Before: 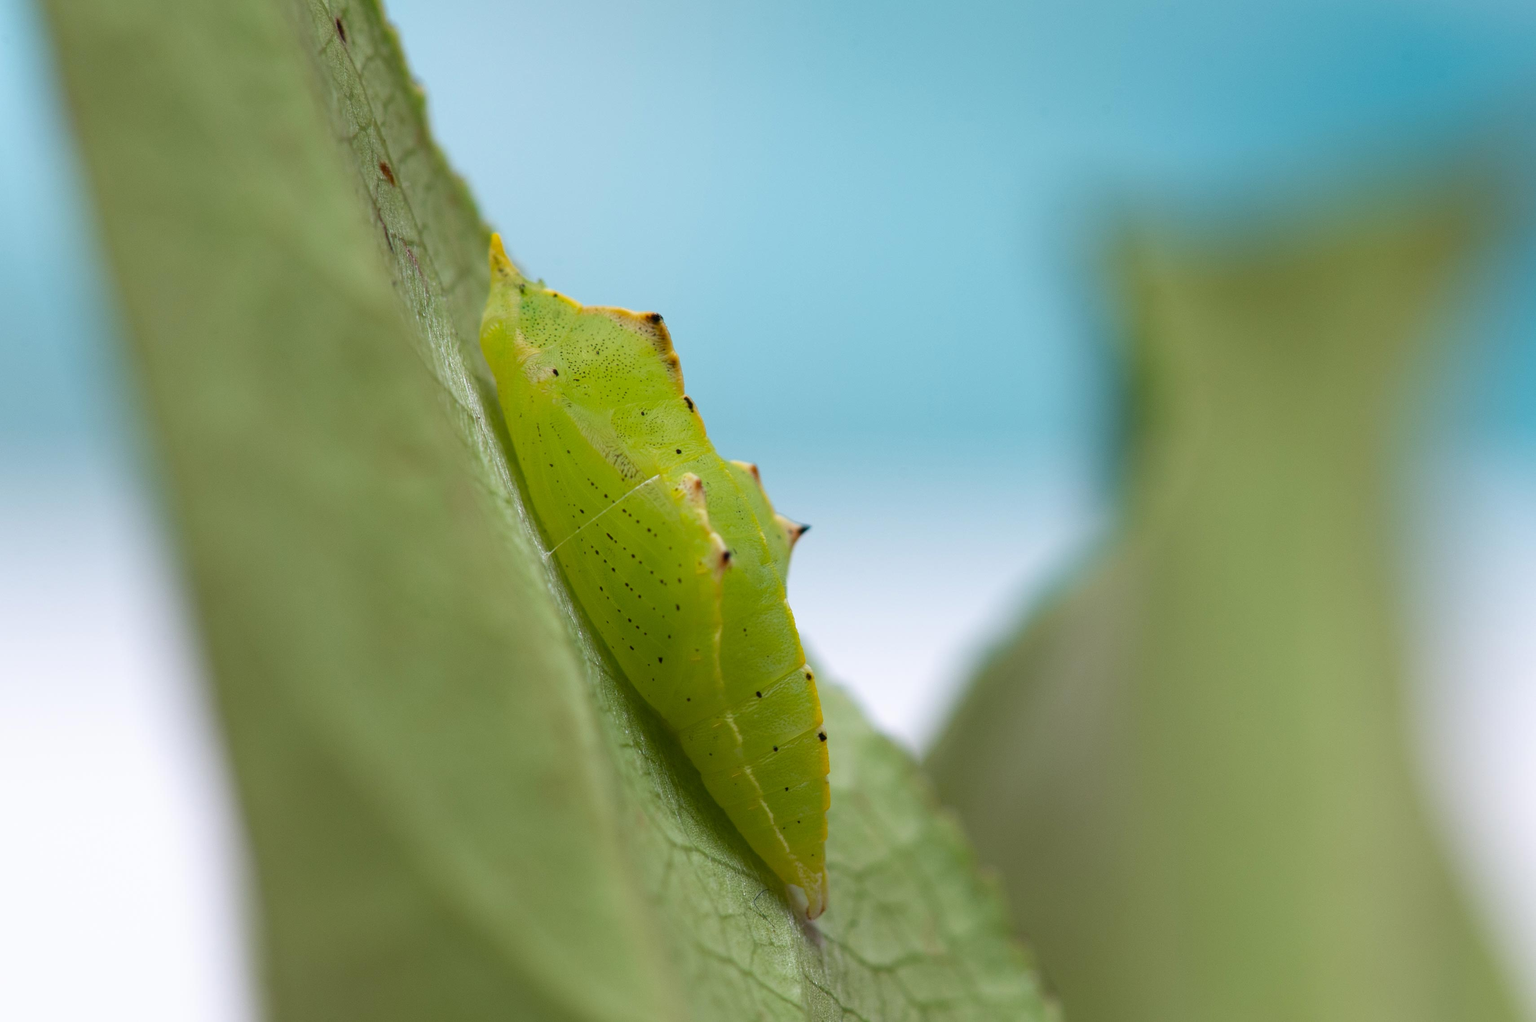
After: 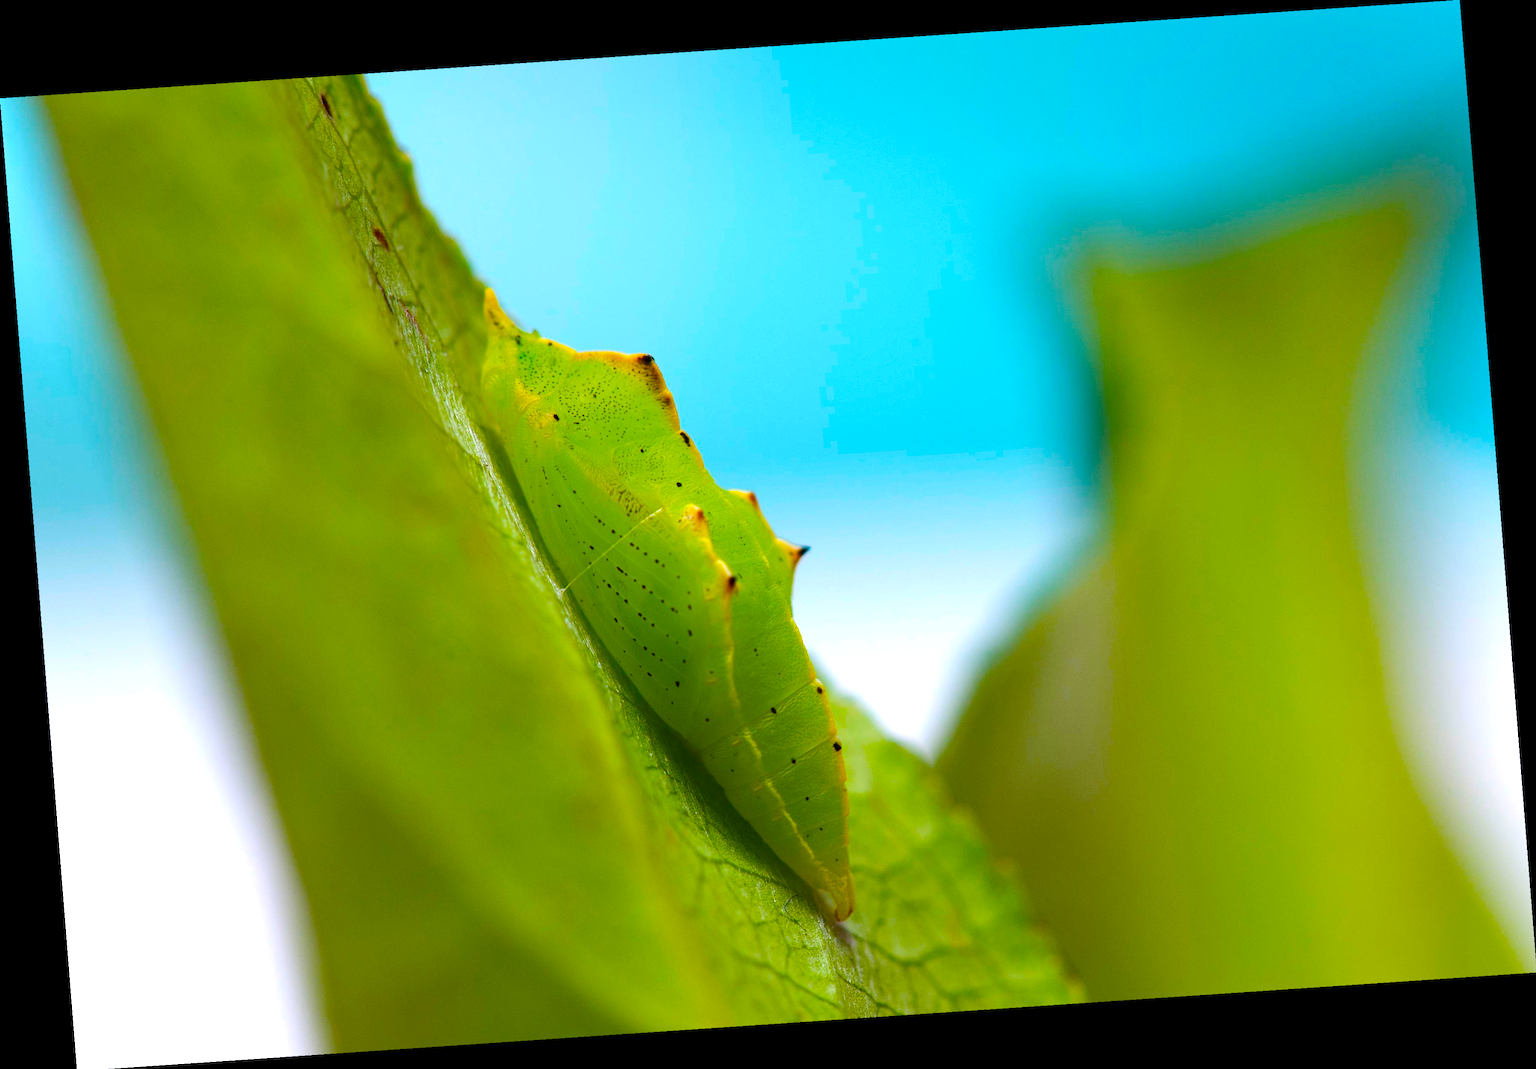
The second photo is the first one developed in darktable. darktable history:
rotate and perspective: rotation -4.2°, shear 0.006, automatic cropping off
haze removal: compatibility mode true, adaptive false
tone equalizer: -8 EV -0.75 EV, -7 EV -0.7 EV, -6 EV -0.6 EV, -5 EV -0.4 EV, -3 EV 0.4 EV, -2 EV 0.6 EV, -1 EV 0.7 EV, +0 EV 0.75 EV, edges refinement/feathering 500, mask exposure compensation -1.57 EV, preserve details no
color balance: input saturation 134.34%, contrast -10.04%, contrast fulcrum 19.67%, output saturation 133.51%
